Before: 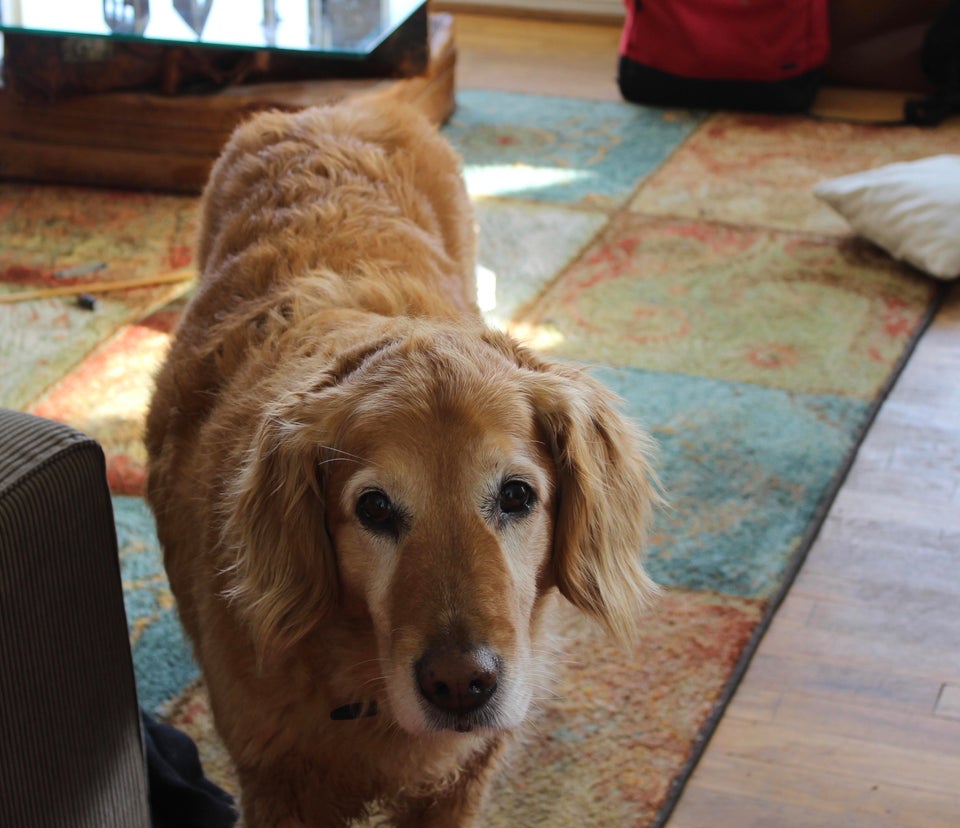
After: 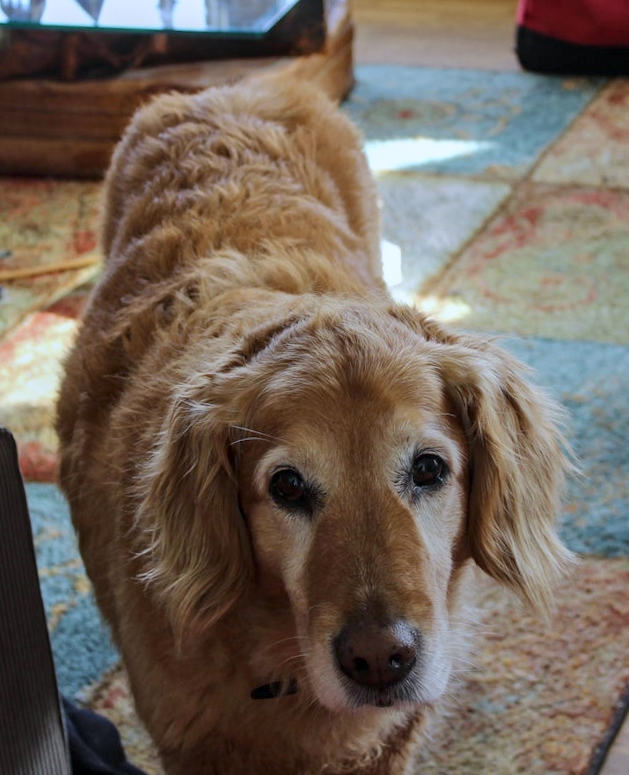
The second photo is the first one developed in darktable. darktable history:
crop and rotate: left 8.786%, right 24.548%
local contrast: on, module defaults
contrast brightness saturation: contrast 0.15, brightness 0.05
shadows and highlights: radius 334.93, shadows 63.48, highlights 6.06, compress 87.7%, highlights color adjustment 39.73%, soften with gaussian
rotate and perspective: rotation -2°, crop left 0.022, crop right 0.978, crop top 0.049, crop bottom 0.951
white balance: red 0.931, blue 1.11
tone equalizer: -8 EV 0.25 EV, -7 EV 0.417 EV, -6 EV 0.417 EV, -5 EV 0.25 EV, -3 EV -0.25 EV, -2 EV -0.417 EV, -1 EV -0.417 EV, +0 EV -0.25 EV, edges refinement/feathering 500, mask exposure compensation -1.57 EV, preserve details guided filter
